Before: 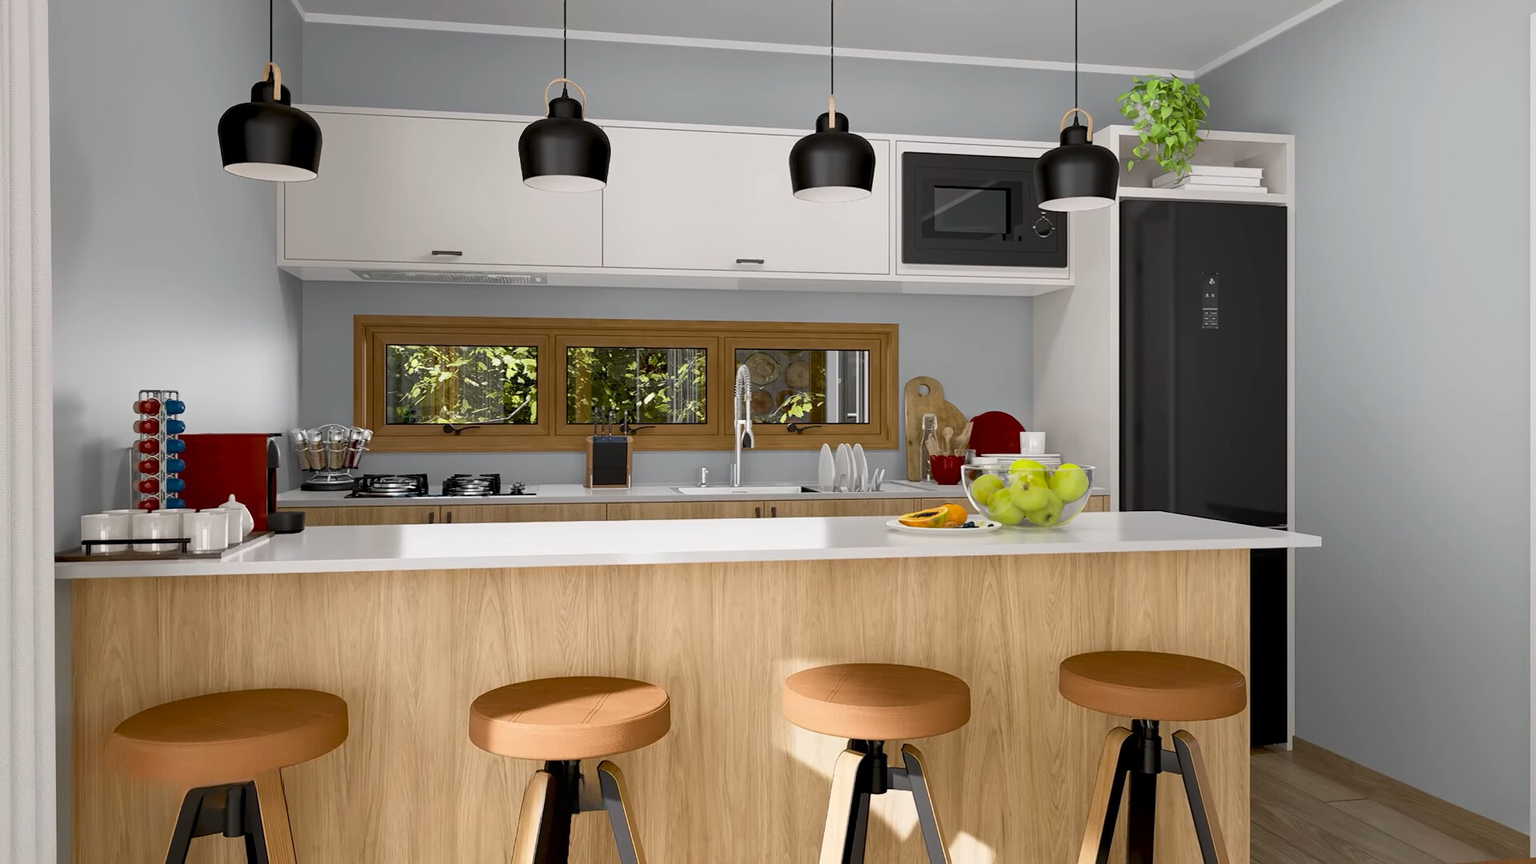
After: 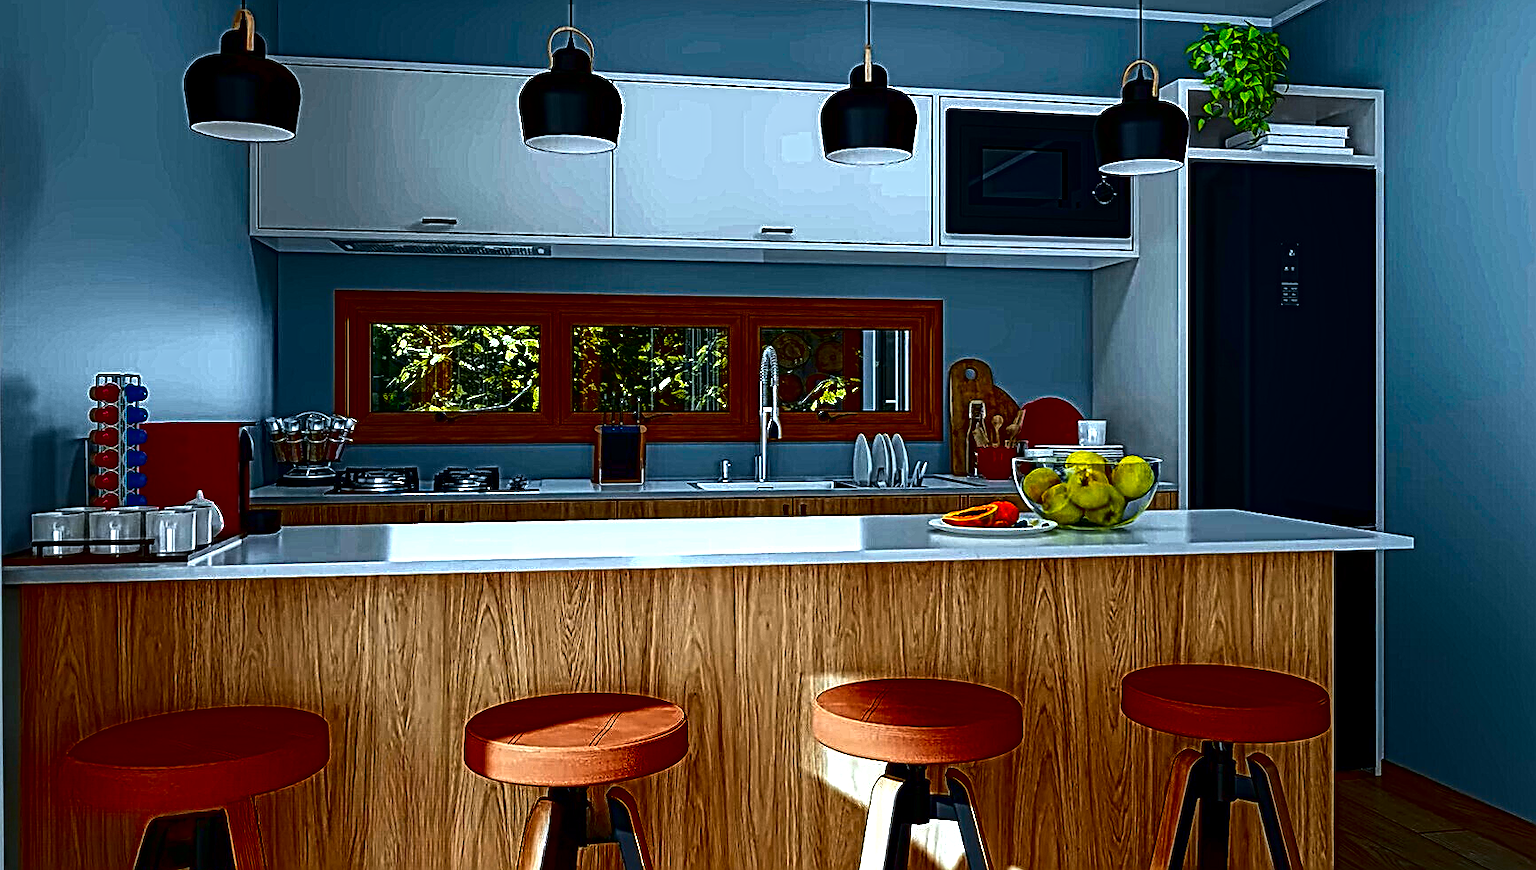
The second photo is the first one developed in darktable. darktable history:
color zones: curves: ch1 [(0, 0.469) (0.072, 0.457) (0.243, 0.494) (0.429, 0.5) (0.571, 0.5) (0.714, 0.5) (0.857, 0.5) (1, 0.469)]; ch2 [(0, 0.499) (0.143, 0.467) (0.242, 0.436) (0.429, 0.493) (0.571, 0.5) (0.714, 0.5) (0.857, 0.5) (1, 0.499)]
sharpen: on, module defaults
contrast brightness saturation: brightness -0.993, saturation 0.99
crop: left 3.486%, top 6.355%, right 6.761%, bottom 3.212%
local contrast: mode bilateral grid, contrast 20, coarseness 3, detail 299%, midtone range 0.2
exposure: exposure 0.372 EV, compensate highlight preservation false
color calibration: illuminant F (fluorescent), F source F9 (Cool White Deluxe 4150 K) – high CRI, x 0.374, y 0.373, temperature 4158.37 K
